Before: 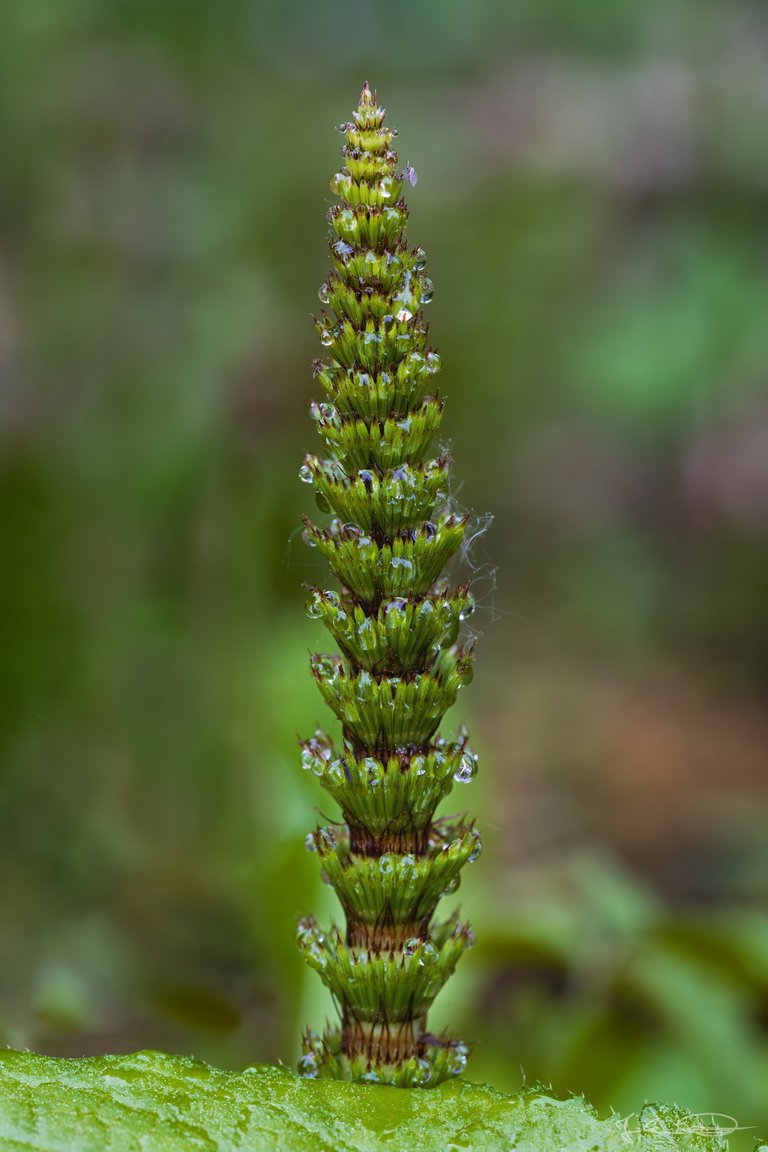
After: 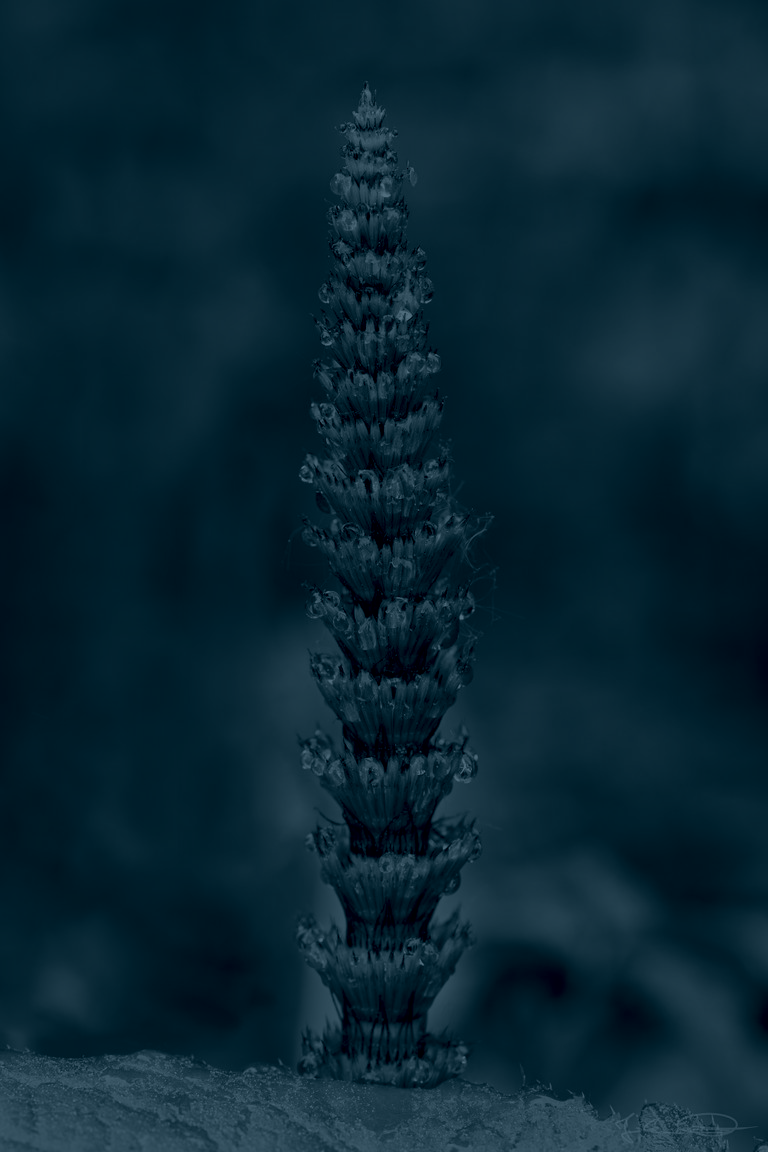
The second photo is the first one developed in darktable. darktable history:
exposure: black level correction 0.009, exposure -0.637 EV, compensate highlight preservation false
colorize: hue 194.4°, saturation 29%, source mix 61.75%, lightness 3.98%, version 1
color balance rgb: global vibrance 10%
